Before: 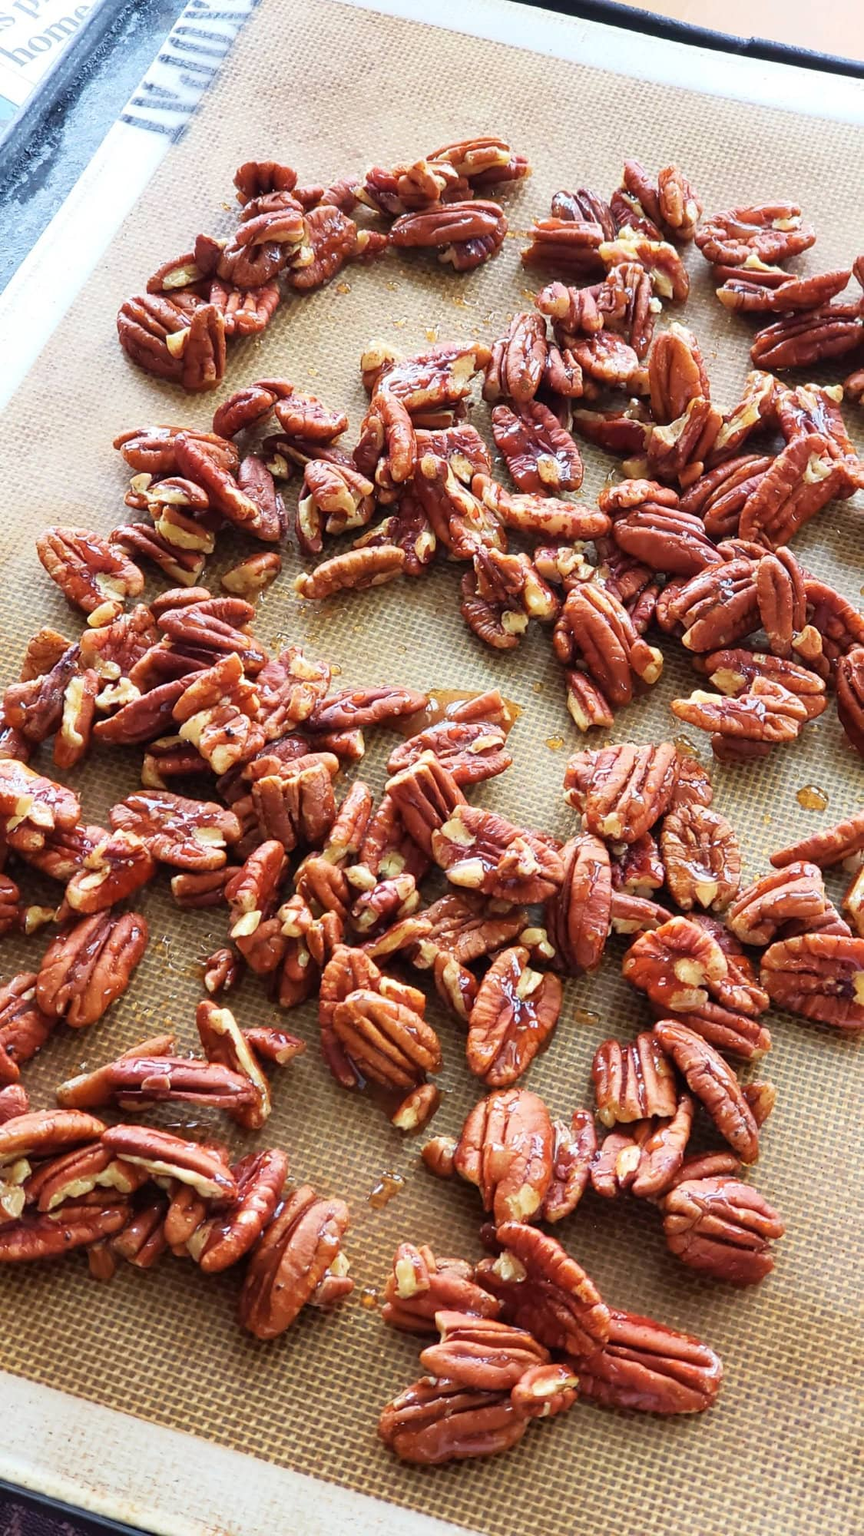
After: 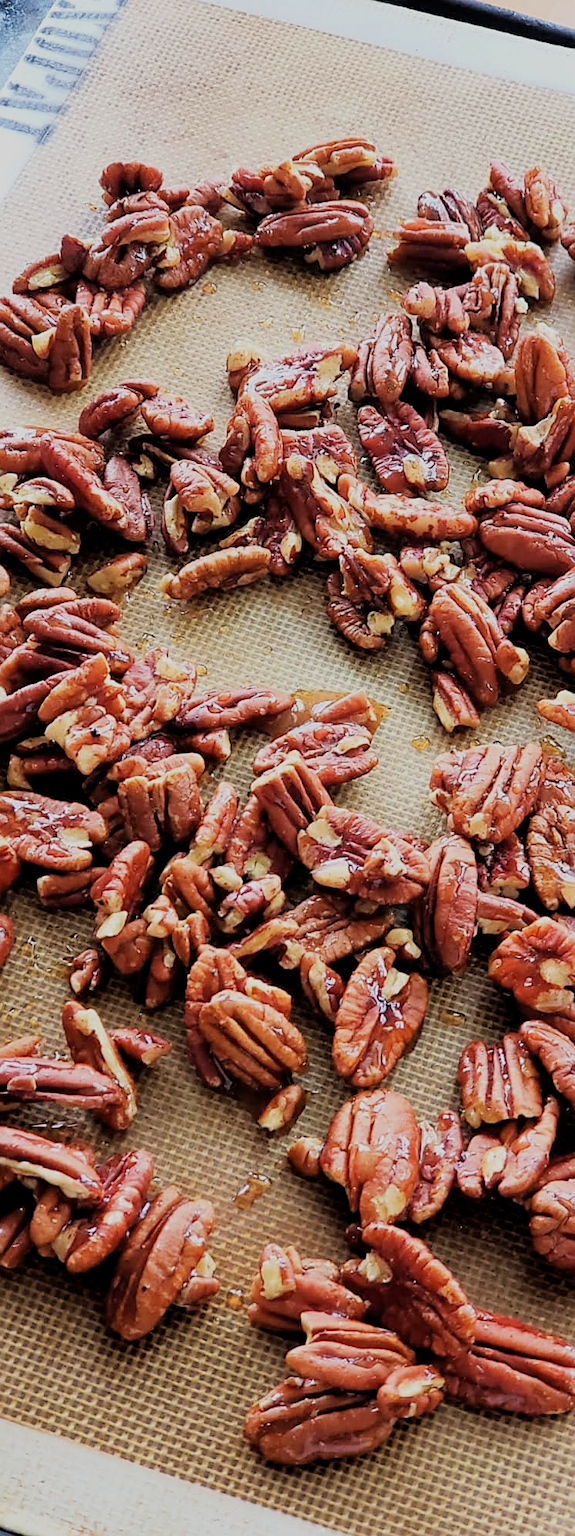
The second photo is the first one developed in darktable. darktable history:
crop and rotate: left 15.642%, right 17.699%
filmic rgb: black relative exposure -4.31 EV, white relative exposure 4.56 EV, hardness 2.38, contrast 1.06
sharpen: on, module defaults
